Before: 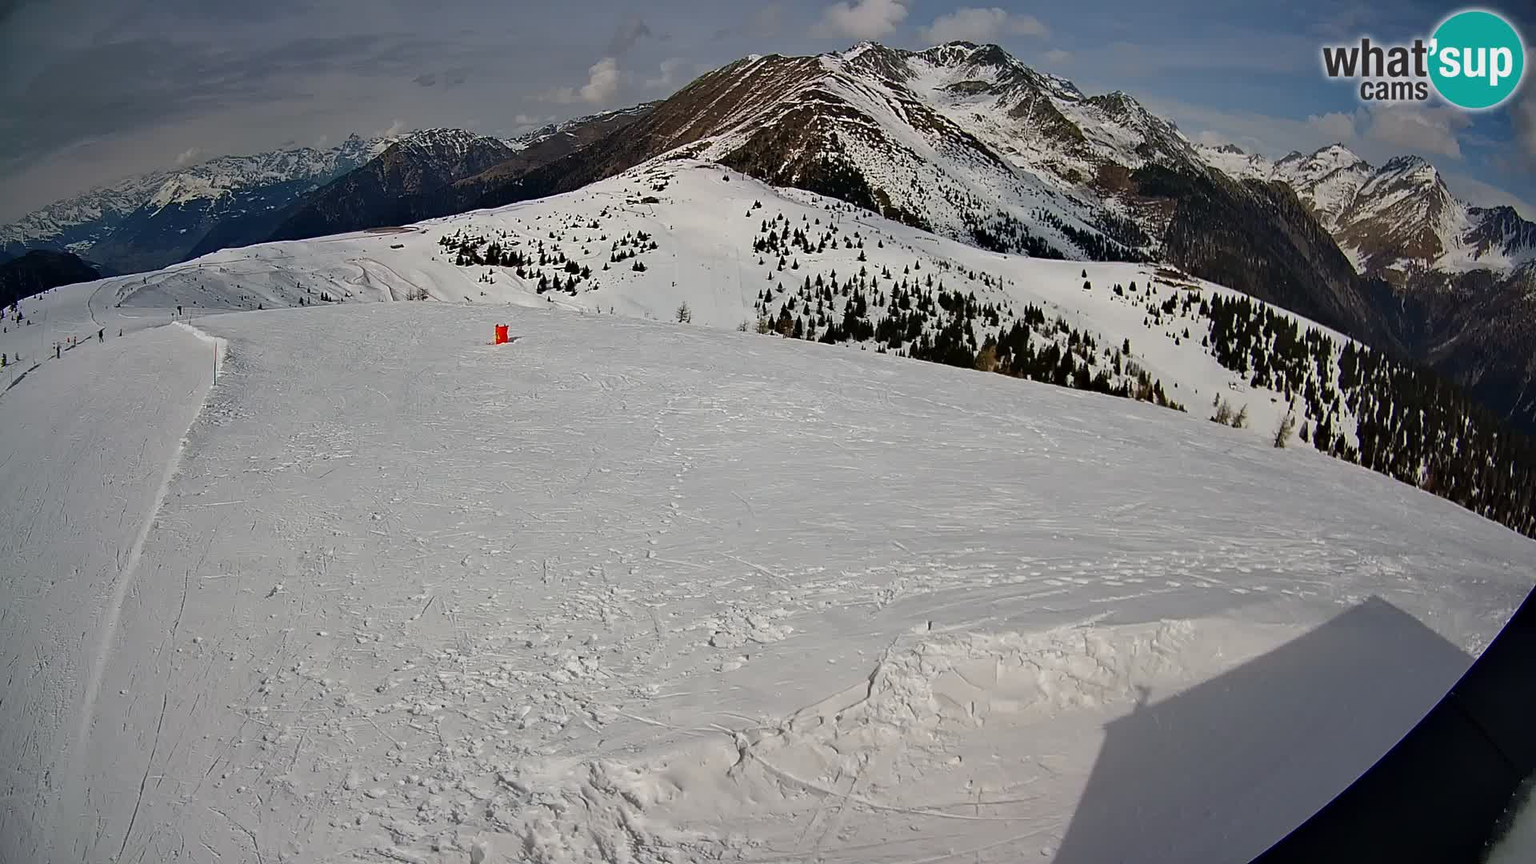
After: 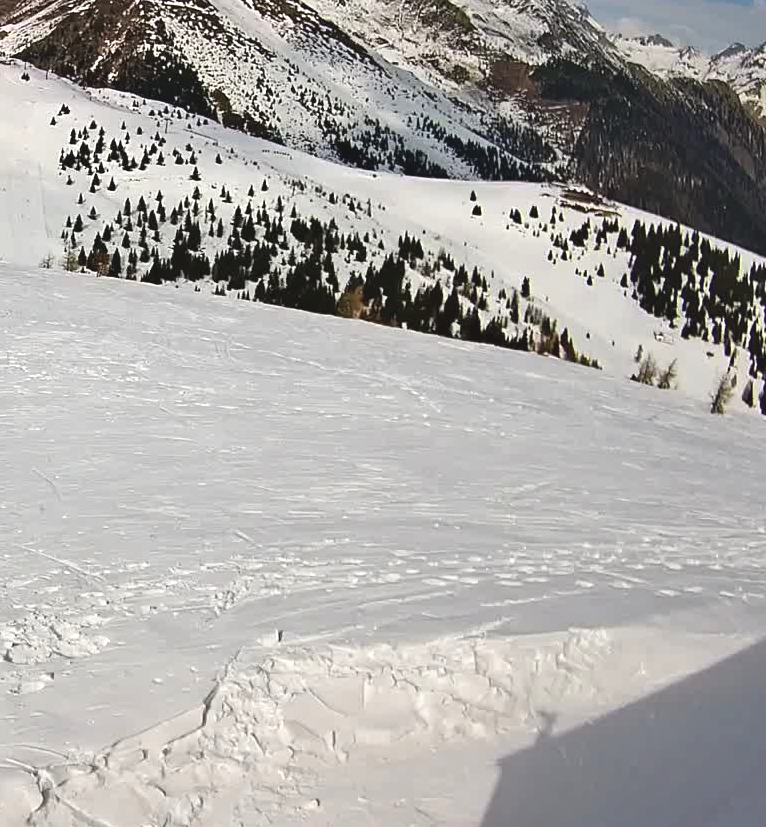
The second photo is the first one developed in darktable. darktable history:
crop: left 45.973%, top 13.587%, right 14.116%, bottom 9.833%
exposure: black level correction -0.005, exposure 0.618 EV, compensate exposure bias true, compensate highlight preservation false
